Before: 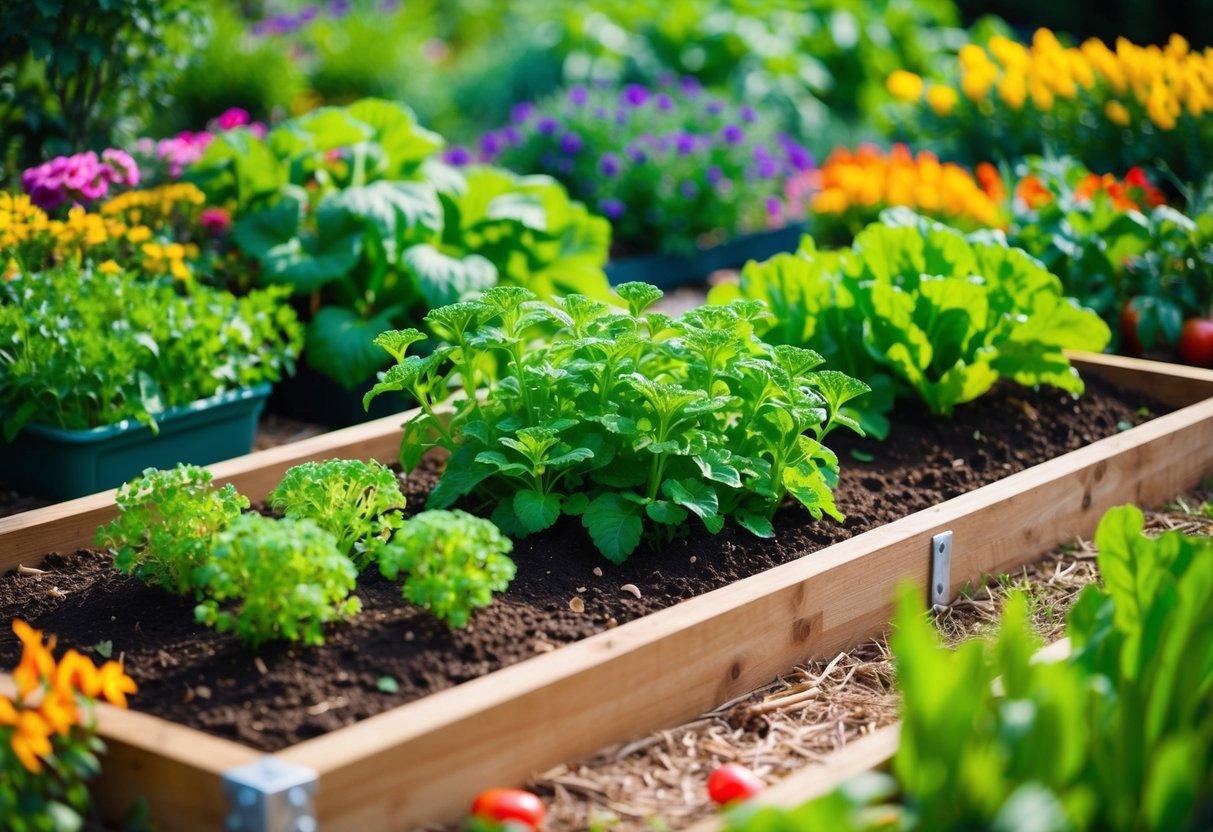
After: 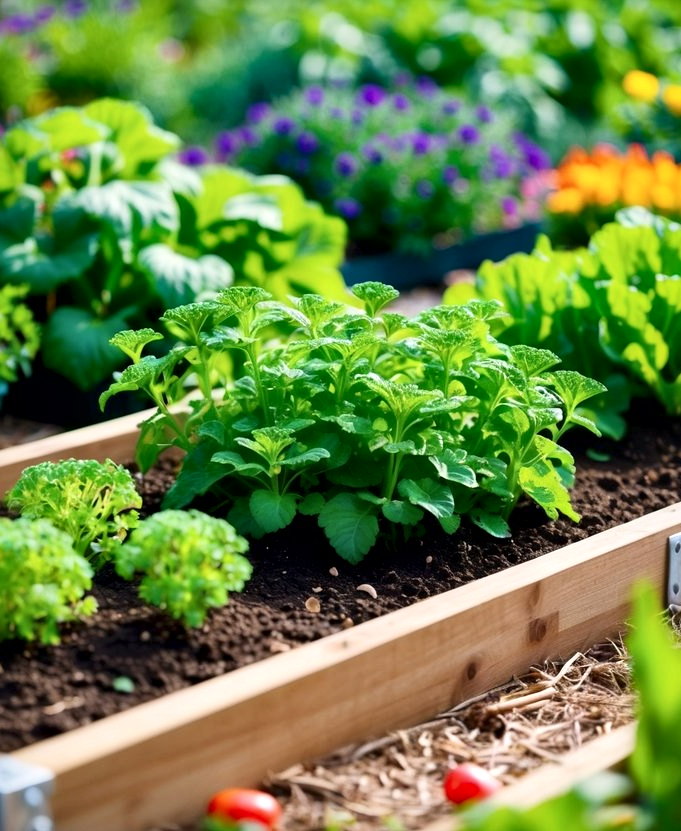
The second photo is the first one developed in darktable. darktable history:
contrast brightness saturation: contrast 0.073
local contrast: mode bilateral grid, contrast 24, coarseness 47, detail 151%, midtone range 0.2
crop: left 21.79%, right 22.005%, bottom 0.015%
